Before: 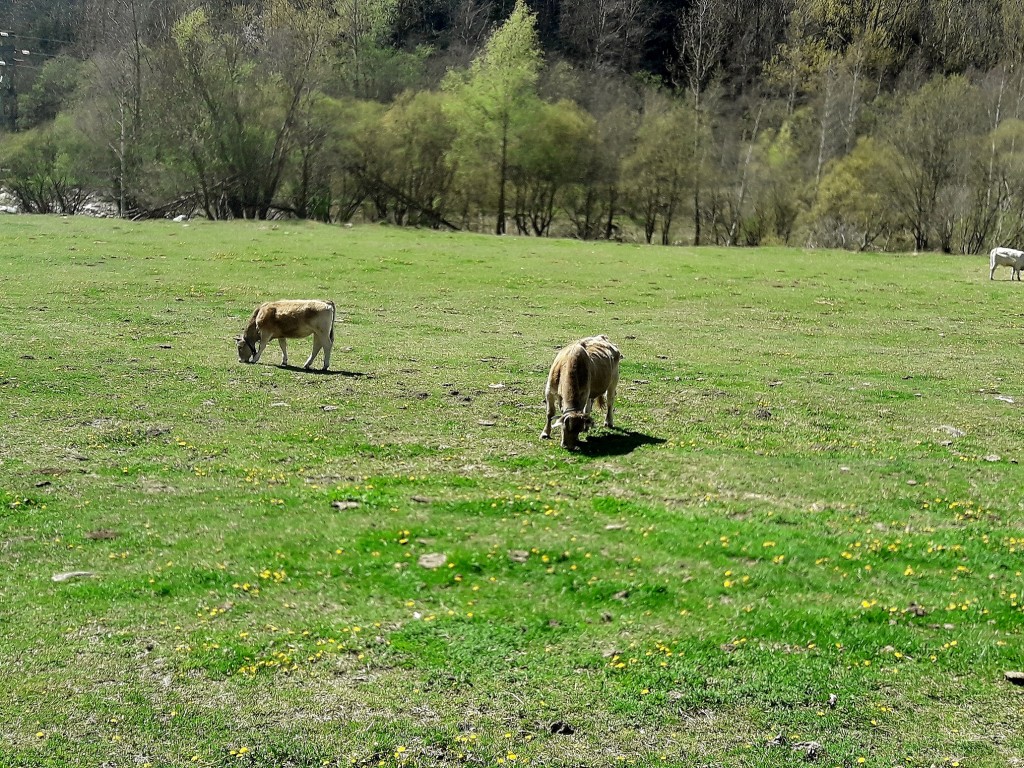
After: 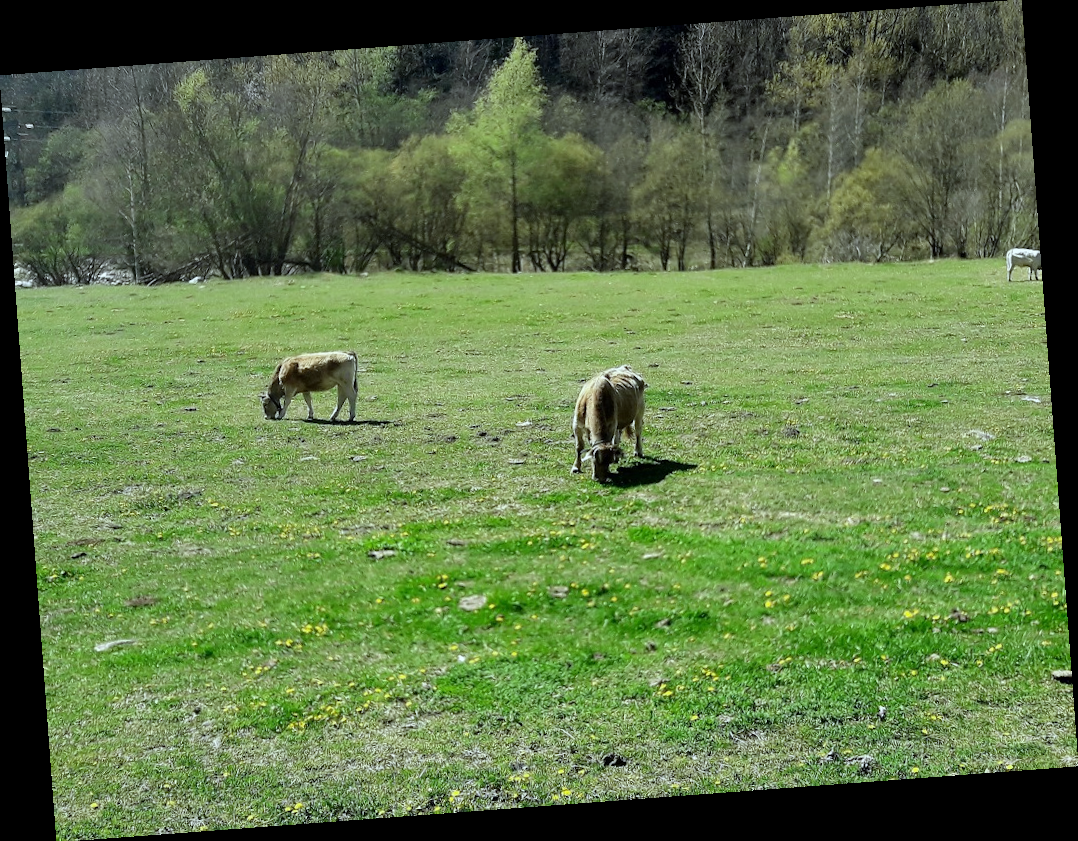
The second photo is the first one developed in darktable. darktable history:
white balance: red 0.925, blue 1.046
rotate and perspective: rotation -4.25°, automatic cropping off
